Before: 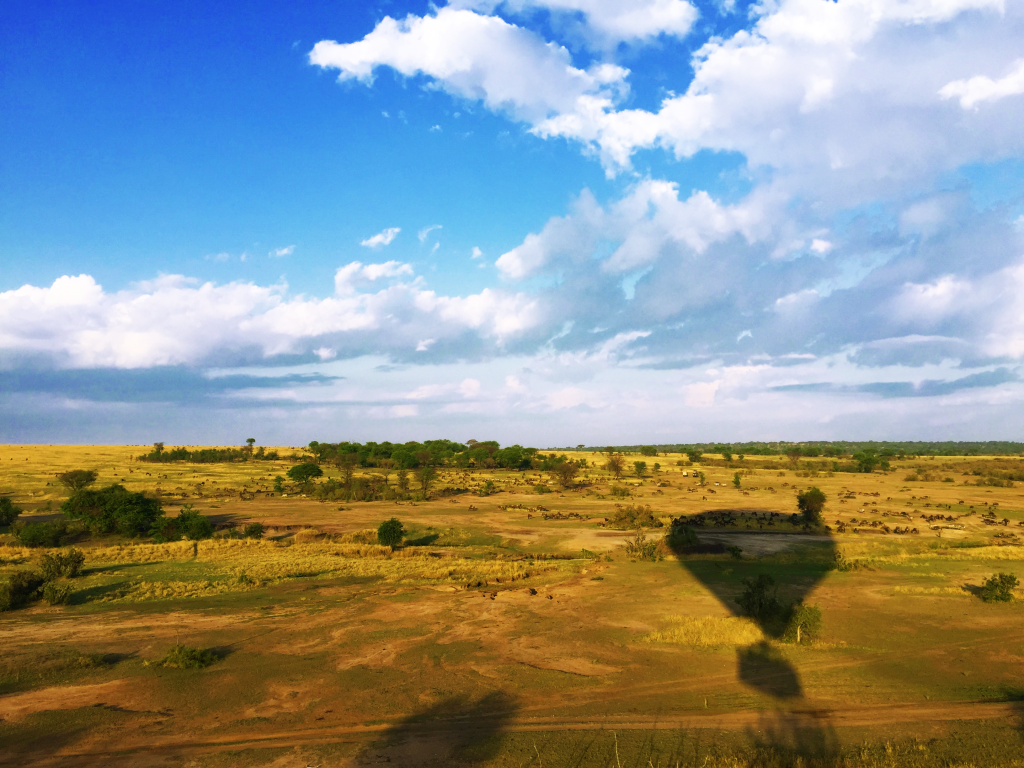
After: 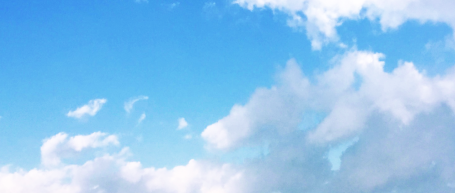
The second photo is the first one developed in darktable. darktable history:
crop: left 28.764%, top 16.806%, right 26.799%, bottom 58.038%
